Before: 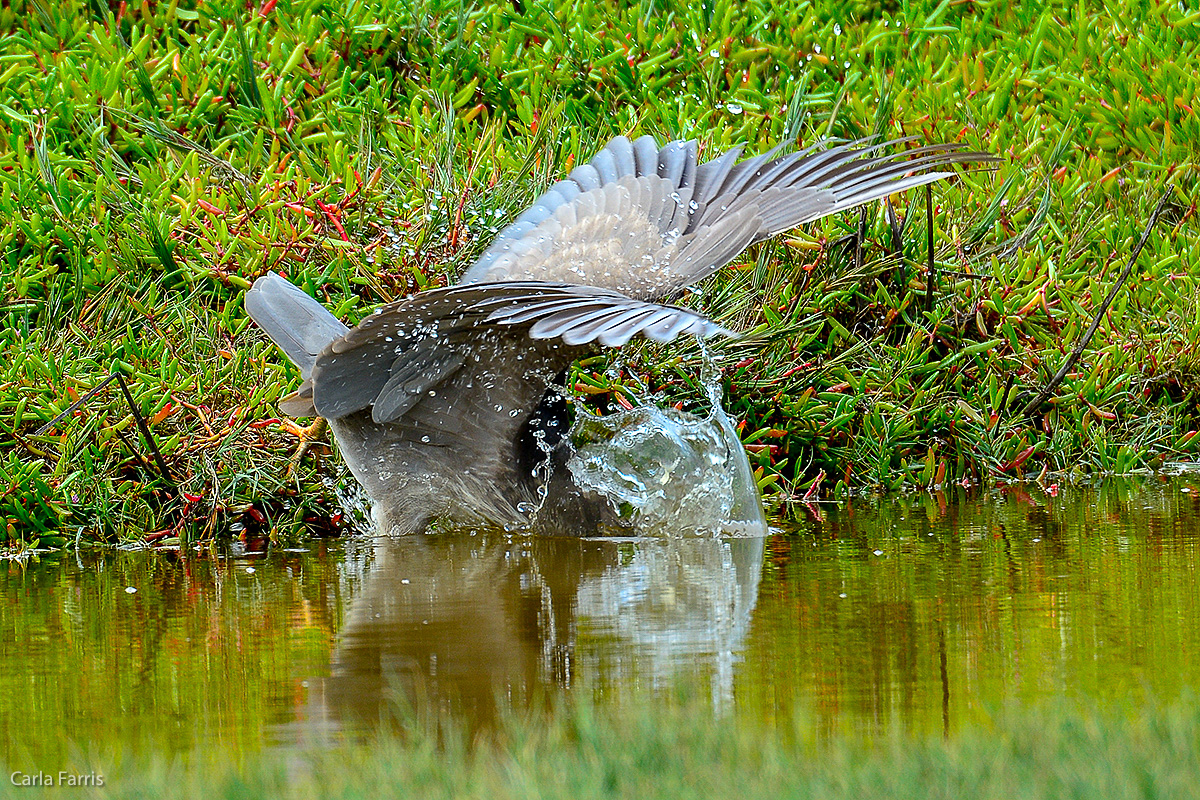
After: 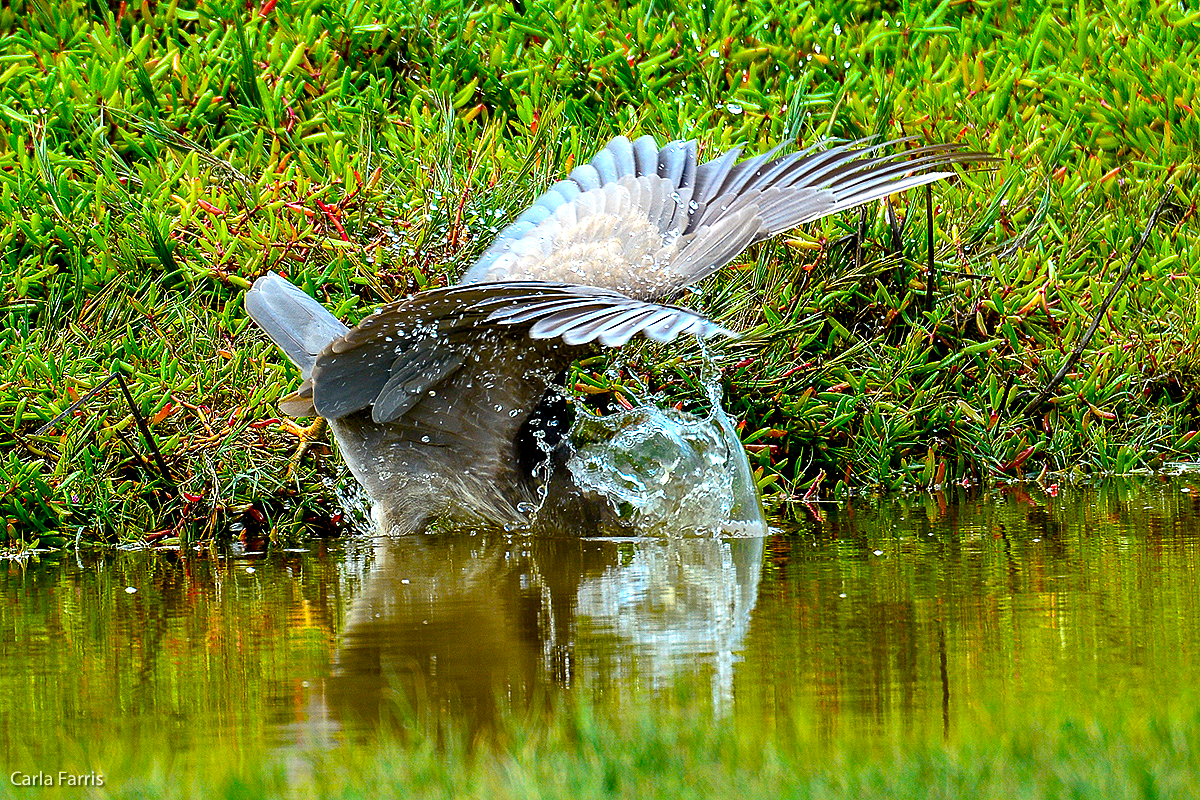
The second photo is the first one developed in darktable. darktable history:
color balance rgb: global offset › luminance -0.295%, global offset › hue 263.04°, linear chroma grading › global chroma 6.394%, perceptual saturation grading › global saturation 34.566%, perceptual saturation grading › highlights -29.802%, perceptual saturation grading › shadows 35.653%, perceptual brilliance grading › global brilliance 15.458%, perceptual brilliance grading › shadows -34.37%, global vibrance 20%
